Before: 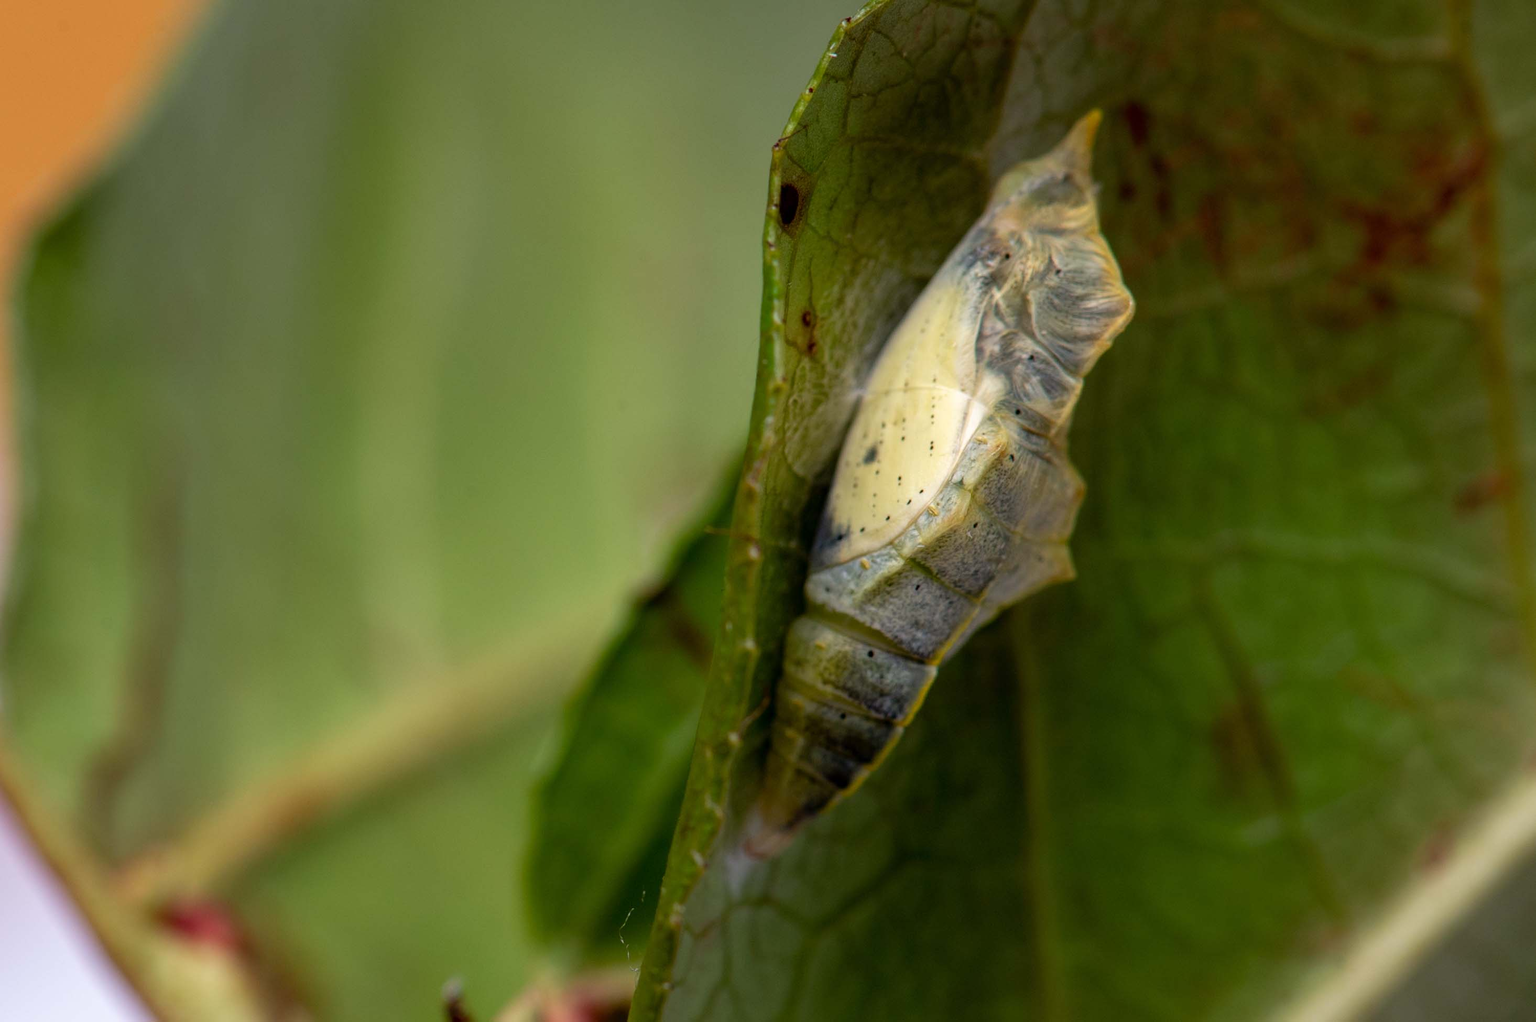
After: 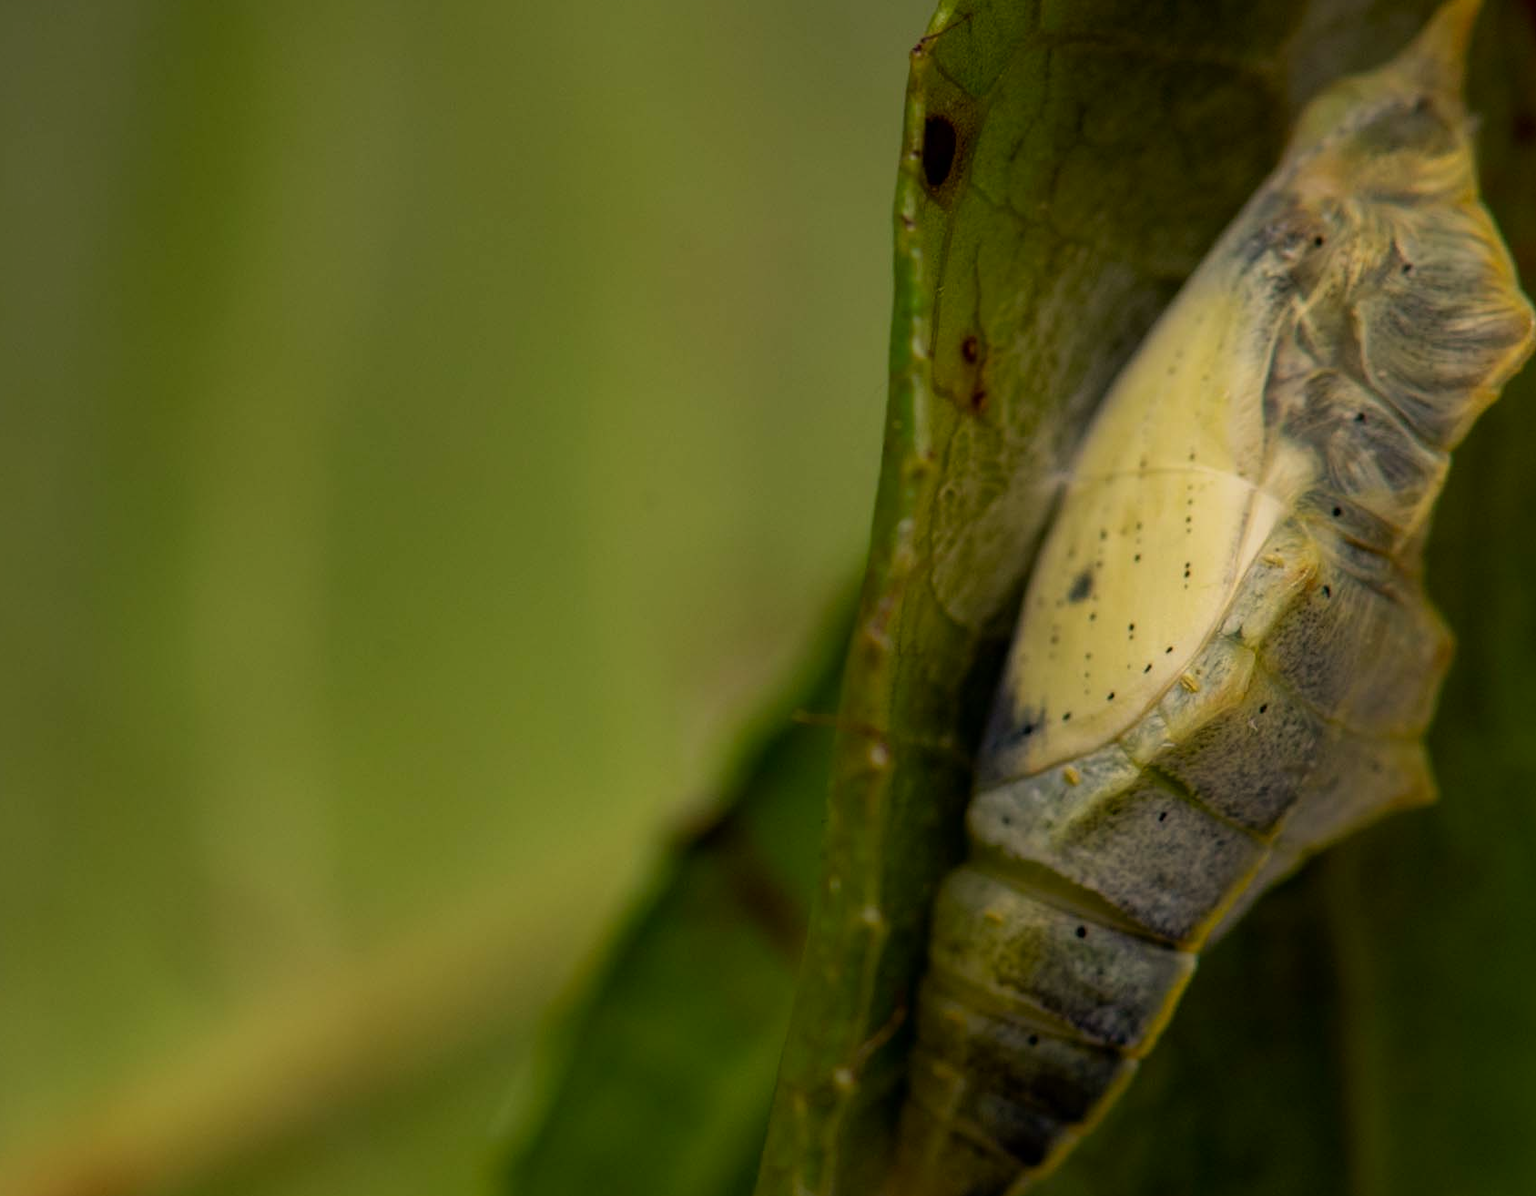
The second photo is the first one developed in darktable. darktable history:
crop: left 16.201%, top 11.504%, right 26.149%, bottom 20.81%
color correction: highlights a* 2.69, highlights b* 22.81
exposure: exposure 0.073 EV, compensate exposure bias true, compensate highlight preservation false
